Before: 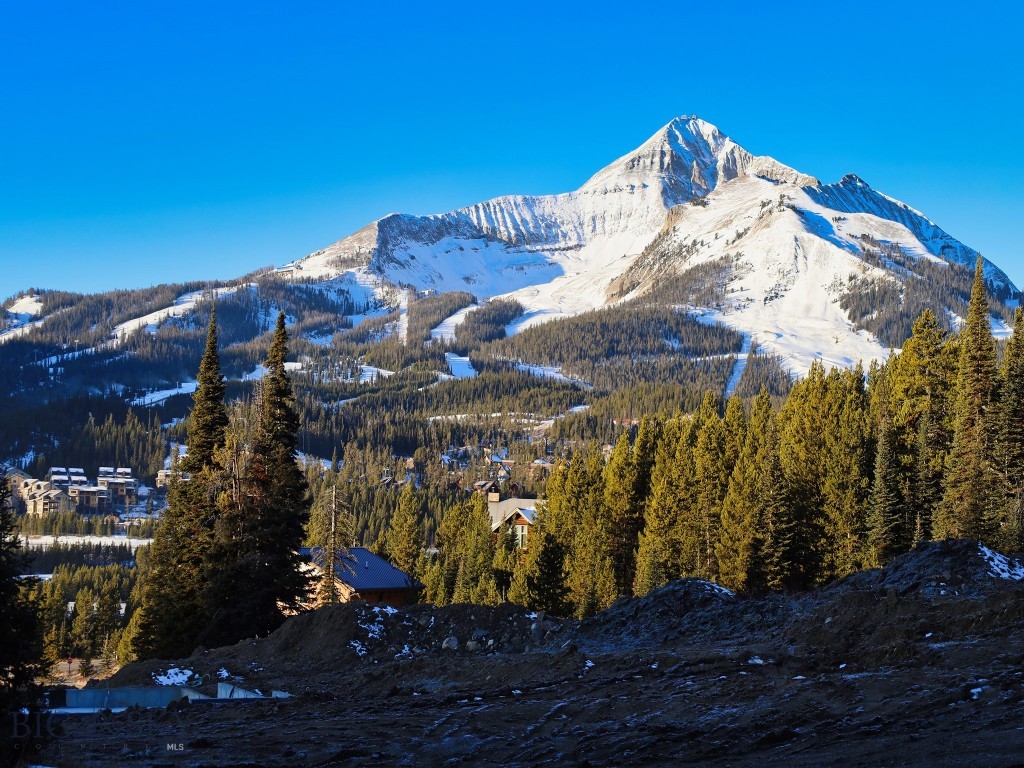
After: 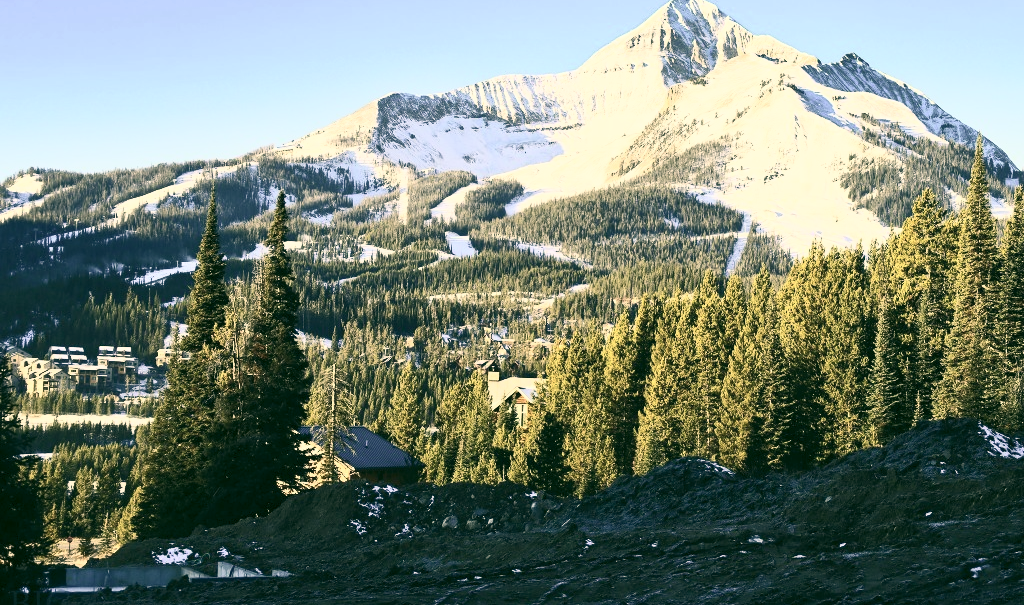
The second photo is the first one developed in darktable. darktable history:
crop and rotate: top 15.849%, bottom 5.333%
color correction: highlights a* 5.34, highlights b* 23.79, shadows a* -15.75, shadows b* 3.81
contrast brightness saturation: contrast 0.579, brightness 0.576, saturation -0.339
color calibration: illuminant custom, x 0.368, y 0.373, temperature 4347.4 K
